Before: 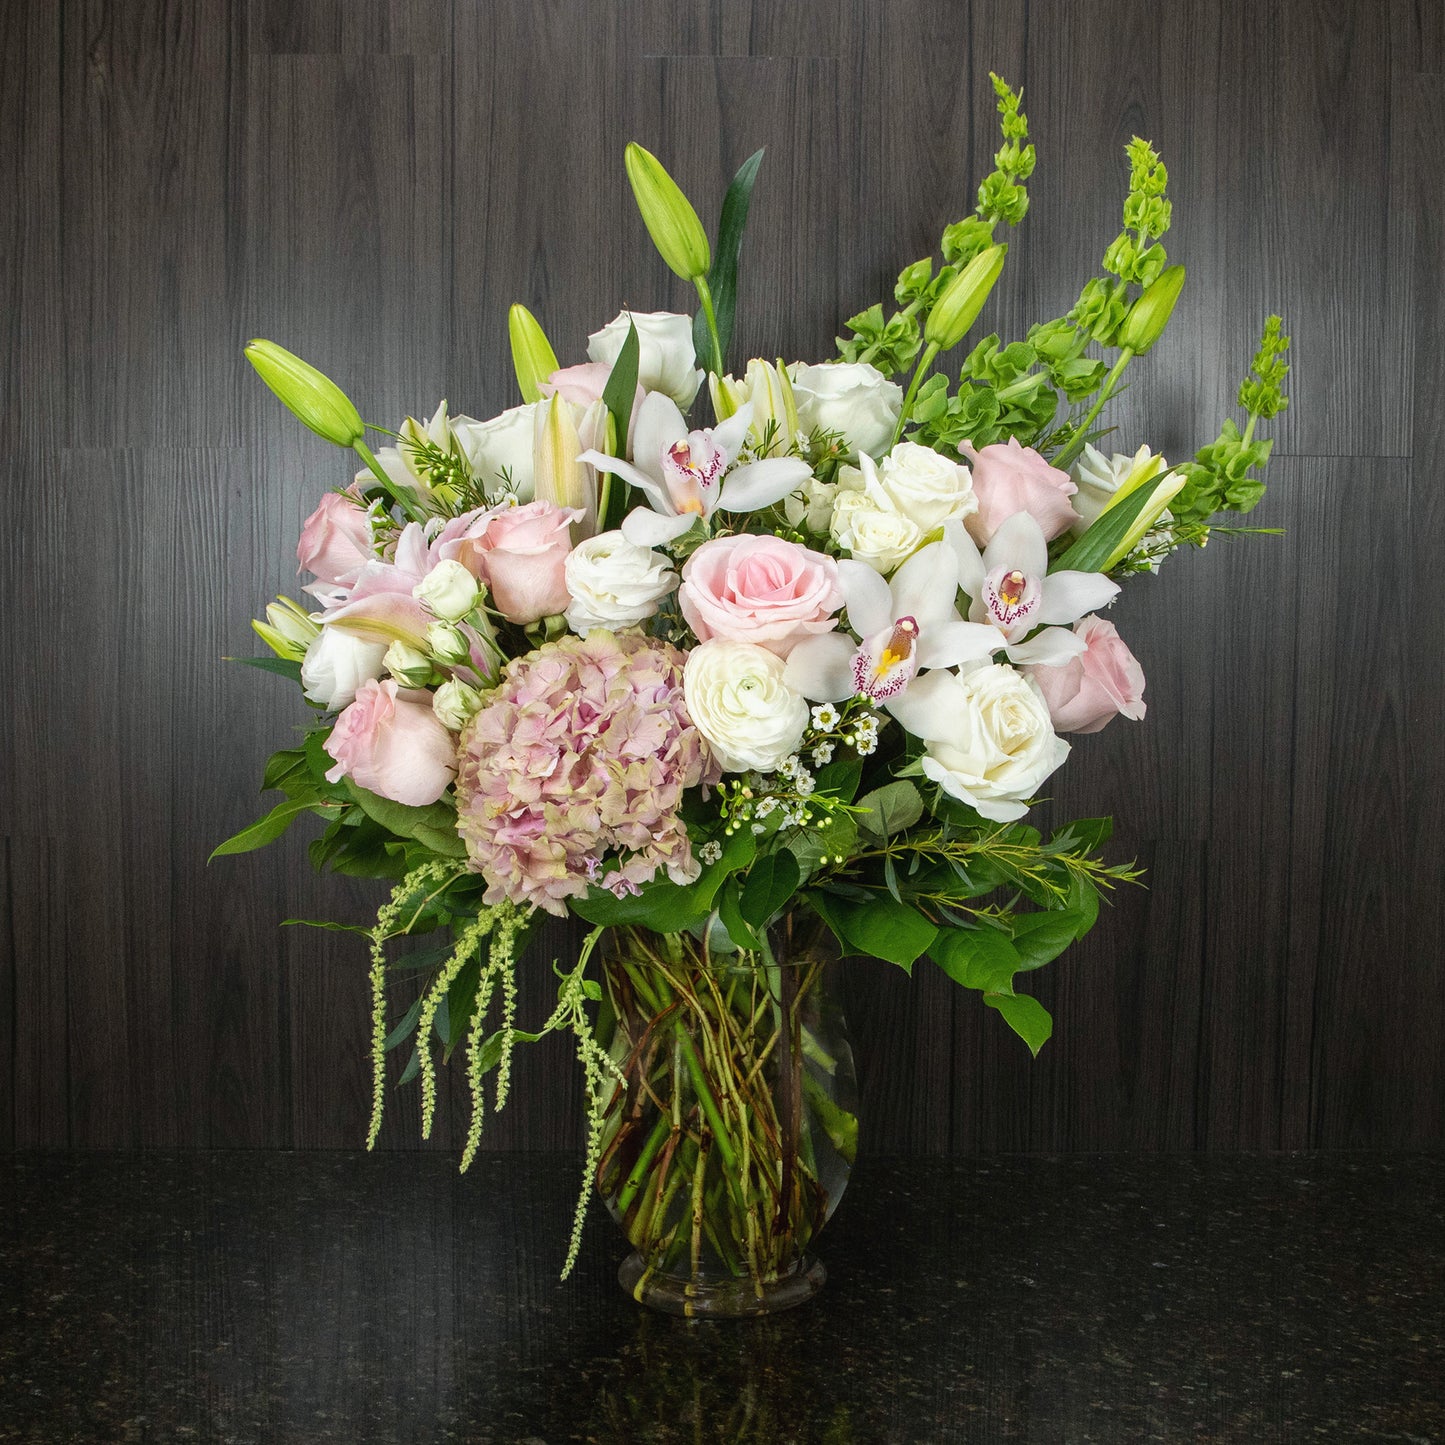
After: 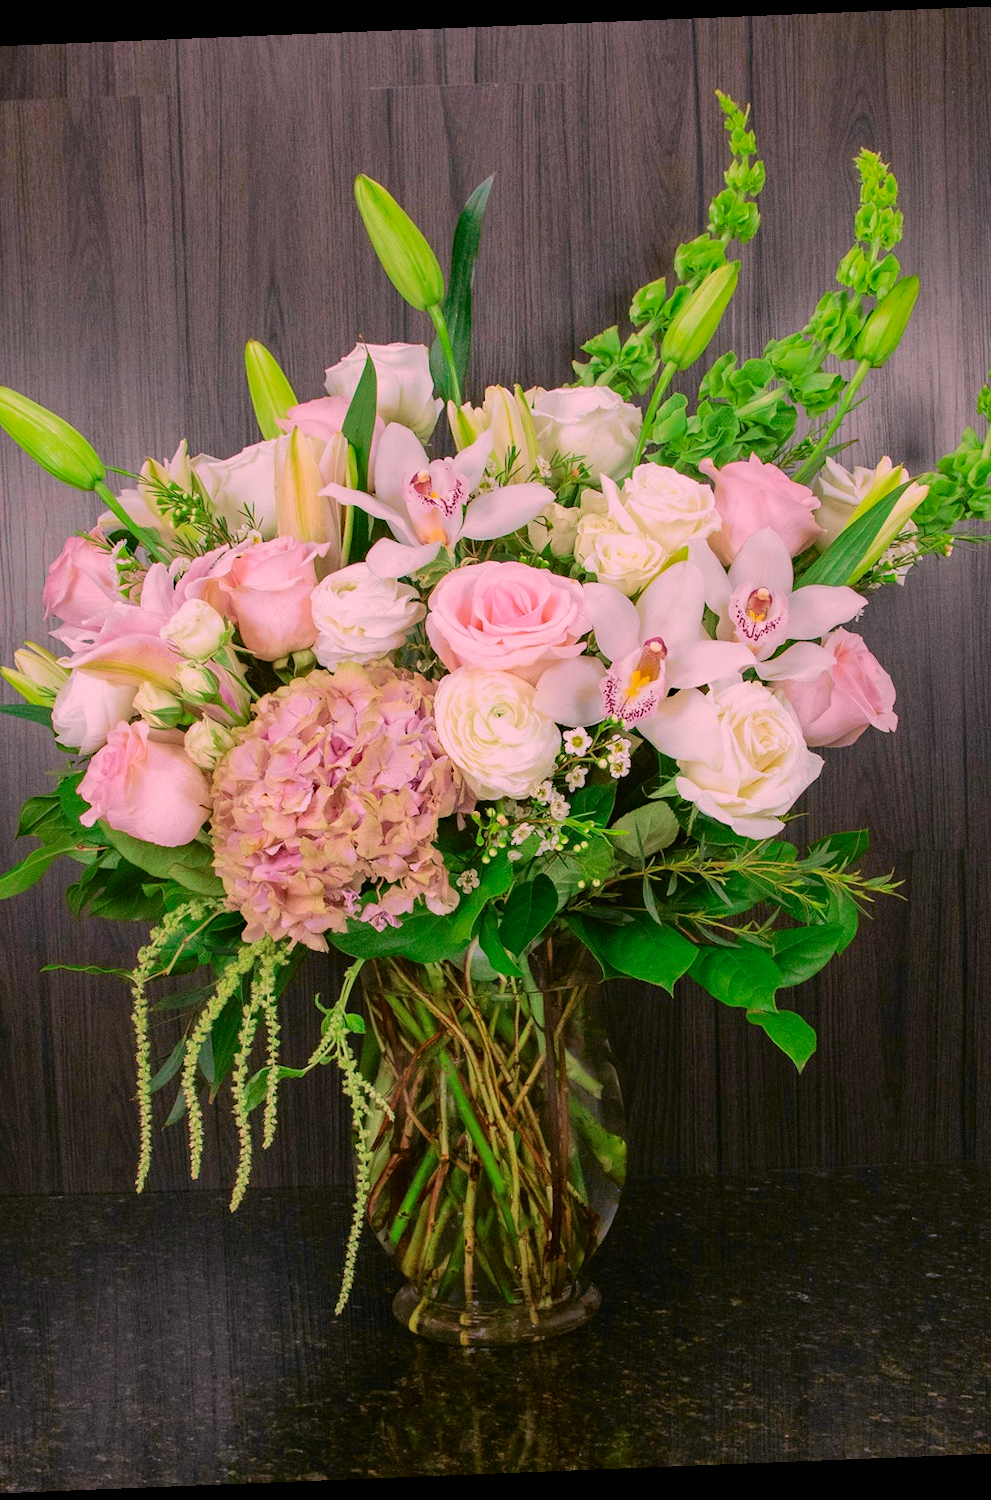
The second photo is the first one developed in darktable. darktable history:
crop and rotate: left 18.442%, right 15.508%
color correction: highlights a* 14.52, highlights b* 4.84
white balance: red 1.066, blue 1.119
rotate and perspective: rotation -2.29°, automatic cropping off
exposure: exposure -0.151 EV, compensate highlight preservation false
haze removal: compatibility mode true, adaptive false
tone curve: curves: ch0 [(0, 0) (0.402, 0.473) (0.673, 0.68) (0.899, 0.832) (0.999, 0.903)]; ch1 [(0, 0) (0.379, 0.262) (0.464, 0.425) (0.498, 0.49) (0.507, 0.5) (0.53, 0.532) (0.582, 0.583) (0.68, 0.672) (0.791, 0.748) (1, 0.896)]; ch2 [(0, 0) (0.199, 0.414) (0.438, 0.49) (0.496, 0.501) (0.515, 0.546) (0.577, 0.605) (0.632, 0.649) (0.717, 0.727) (0.845, 0.855) (0.998, 0.977)], color space Lab, independent channels, preserve colors none
